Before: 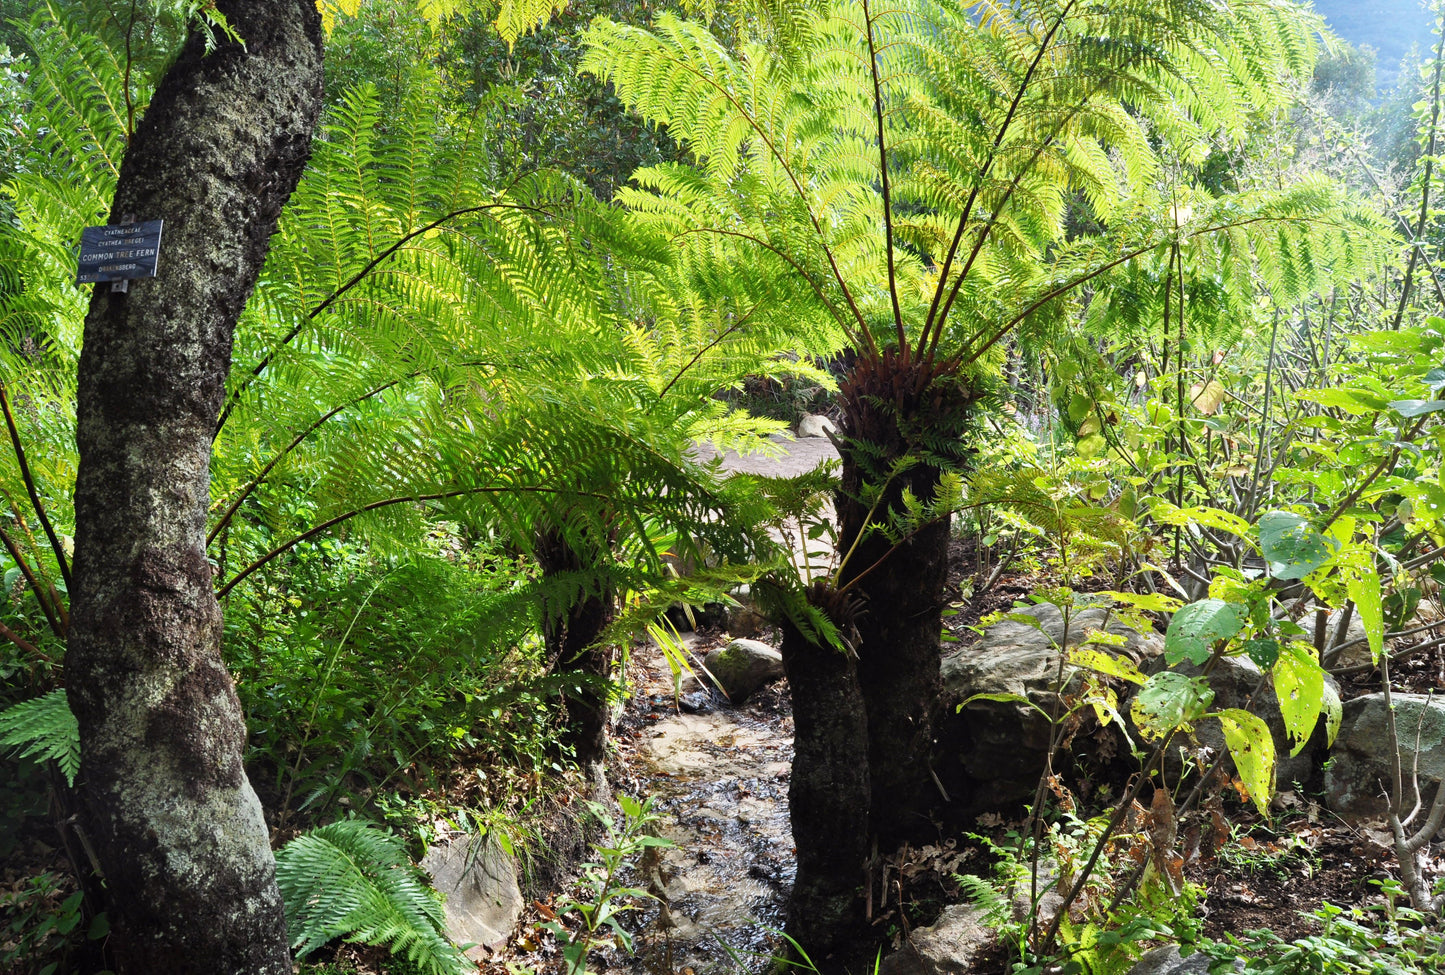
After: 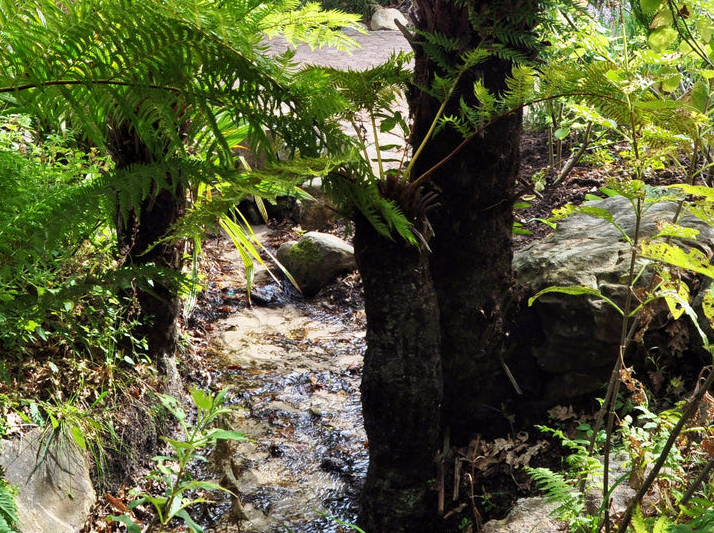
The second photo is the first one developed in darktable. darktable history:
local contrast: highlights 100%, shadows 100%, detail 120%, midtone range 0.2
crop: left 29.672%, top 41.786%, right 20.851%, bottom 3.487%
velvia: on, module defaults
